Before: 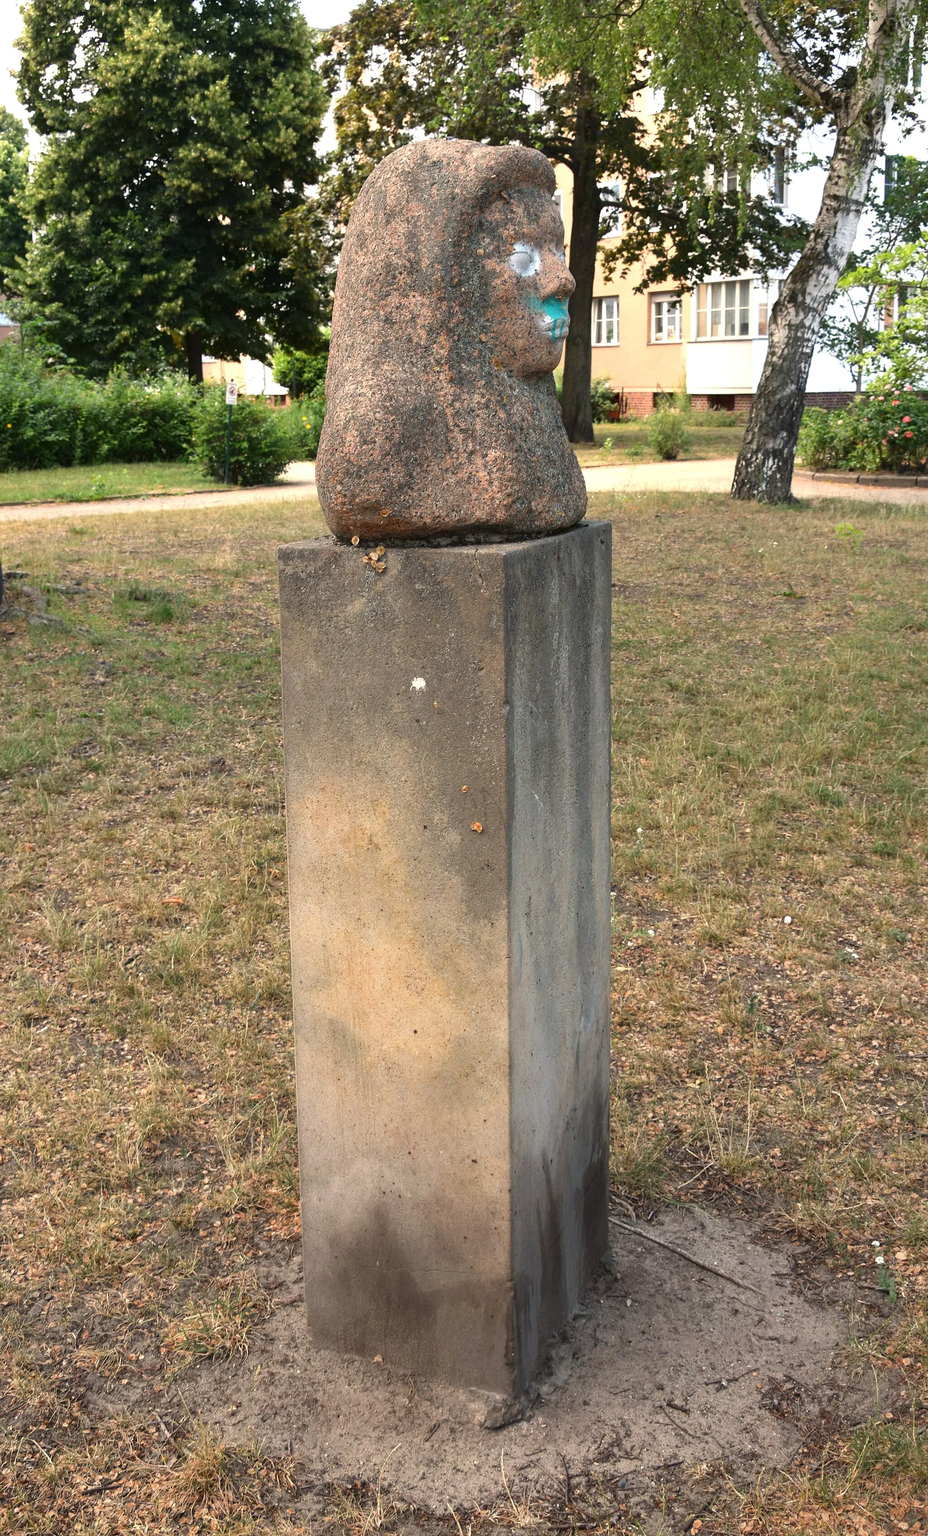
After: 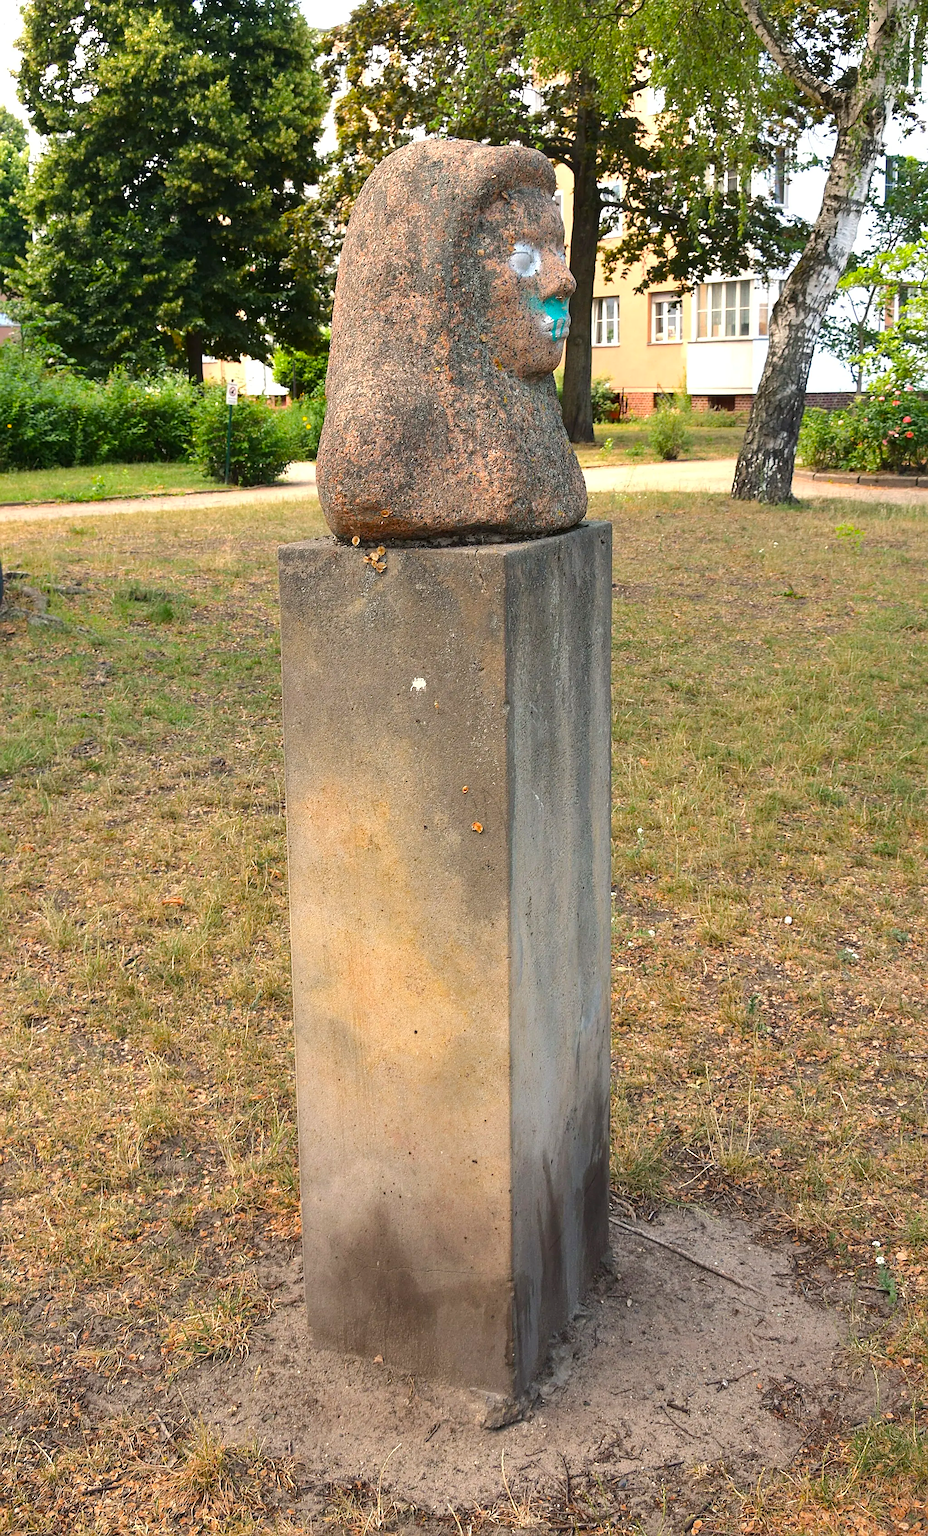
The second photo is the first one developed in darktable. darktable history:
color balance rgb: perceptual saturation grading › global saturation 25.316%, perceptual brilliance grading › mid-tones 9.27%, perceptual brilliance grading › shadows 15.748%
sharpen: on, module defaults
